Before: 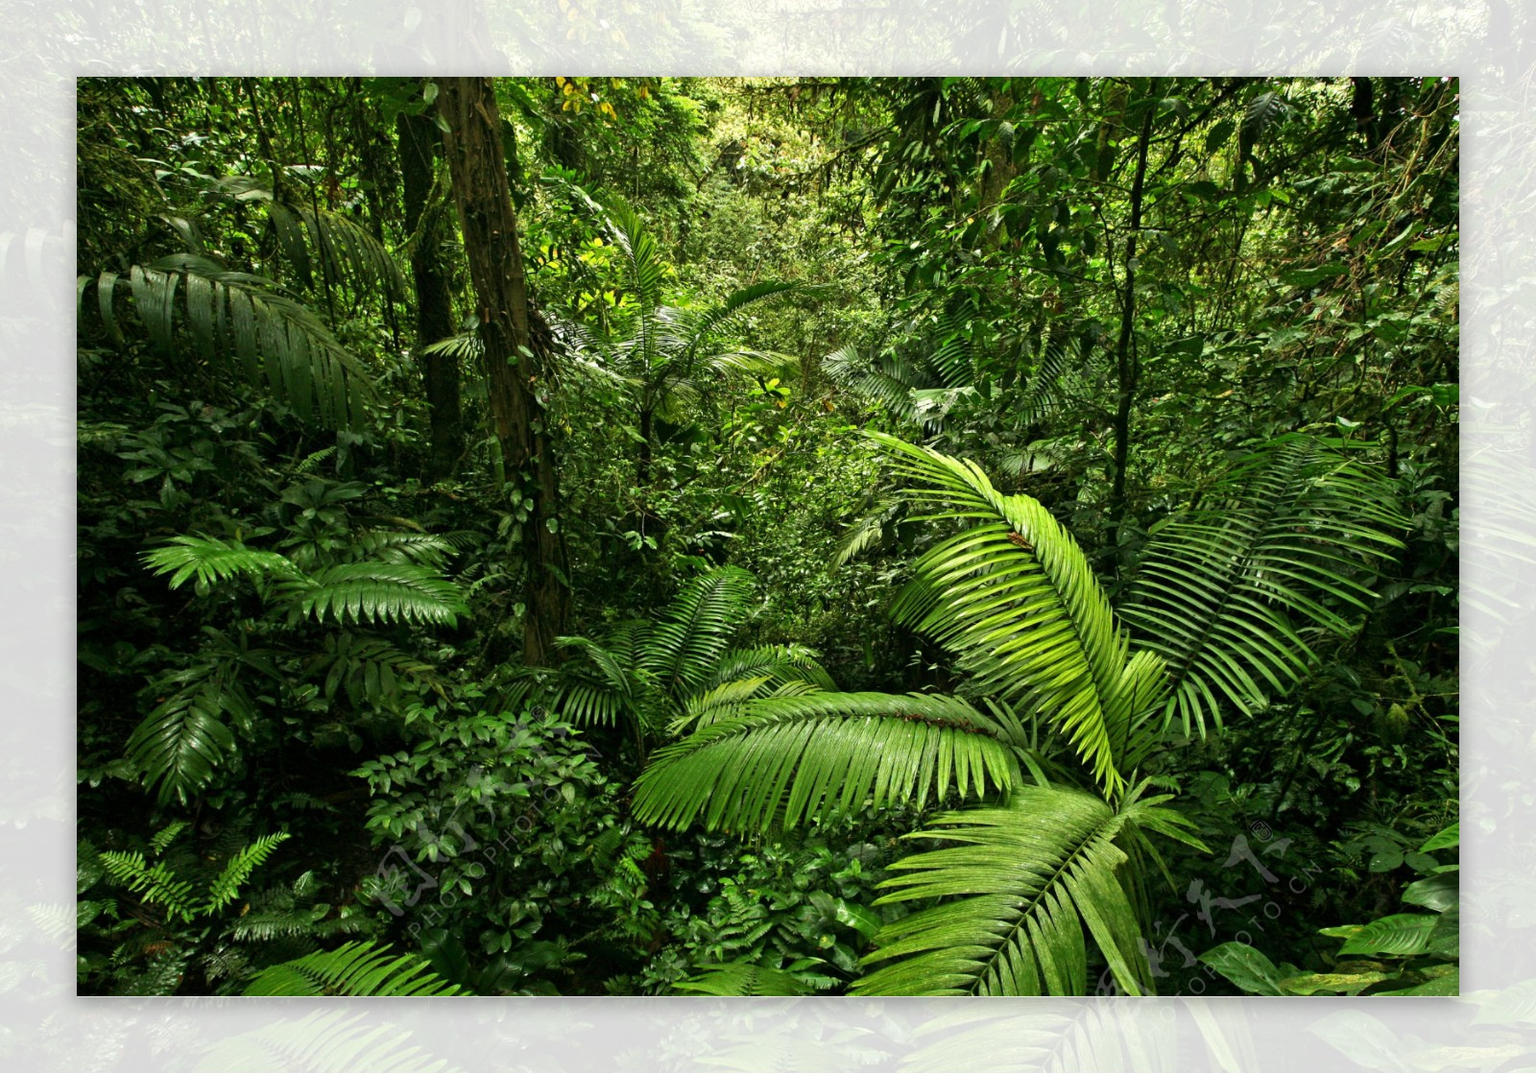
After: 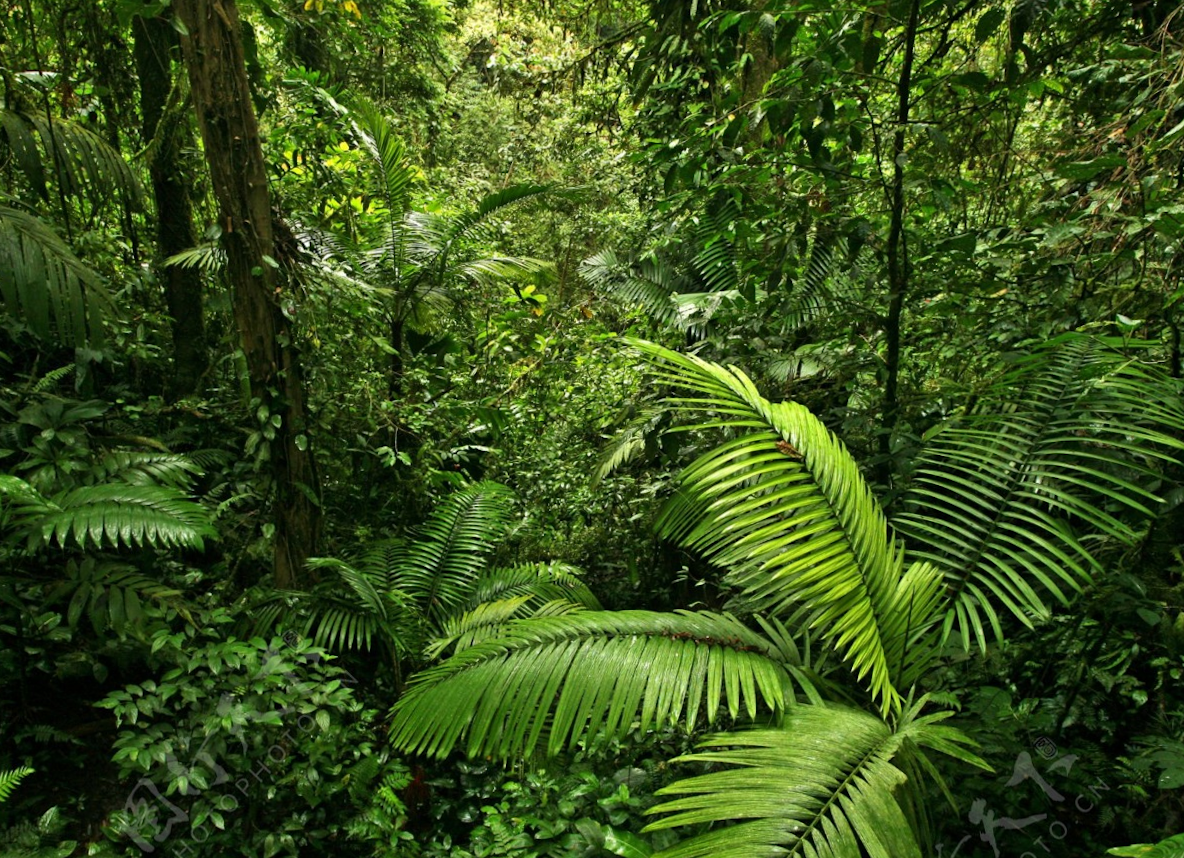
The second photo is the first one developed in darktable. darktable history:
crop: left 16.768%, top 8.653%, right 8.362%, bottom 12.485%
rotate and perspective: rotation -1°, crop left 0.011, crop right 0.989, crop top 0.025, crop bottom 0.975
tone equalizer: on, module defaults
